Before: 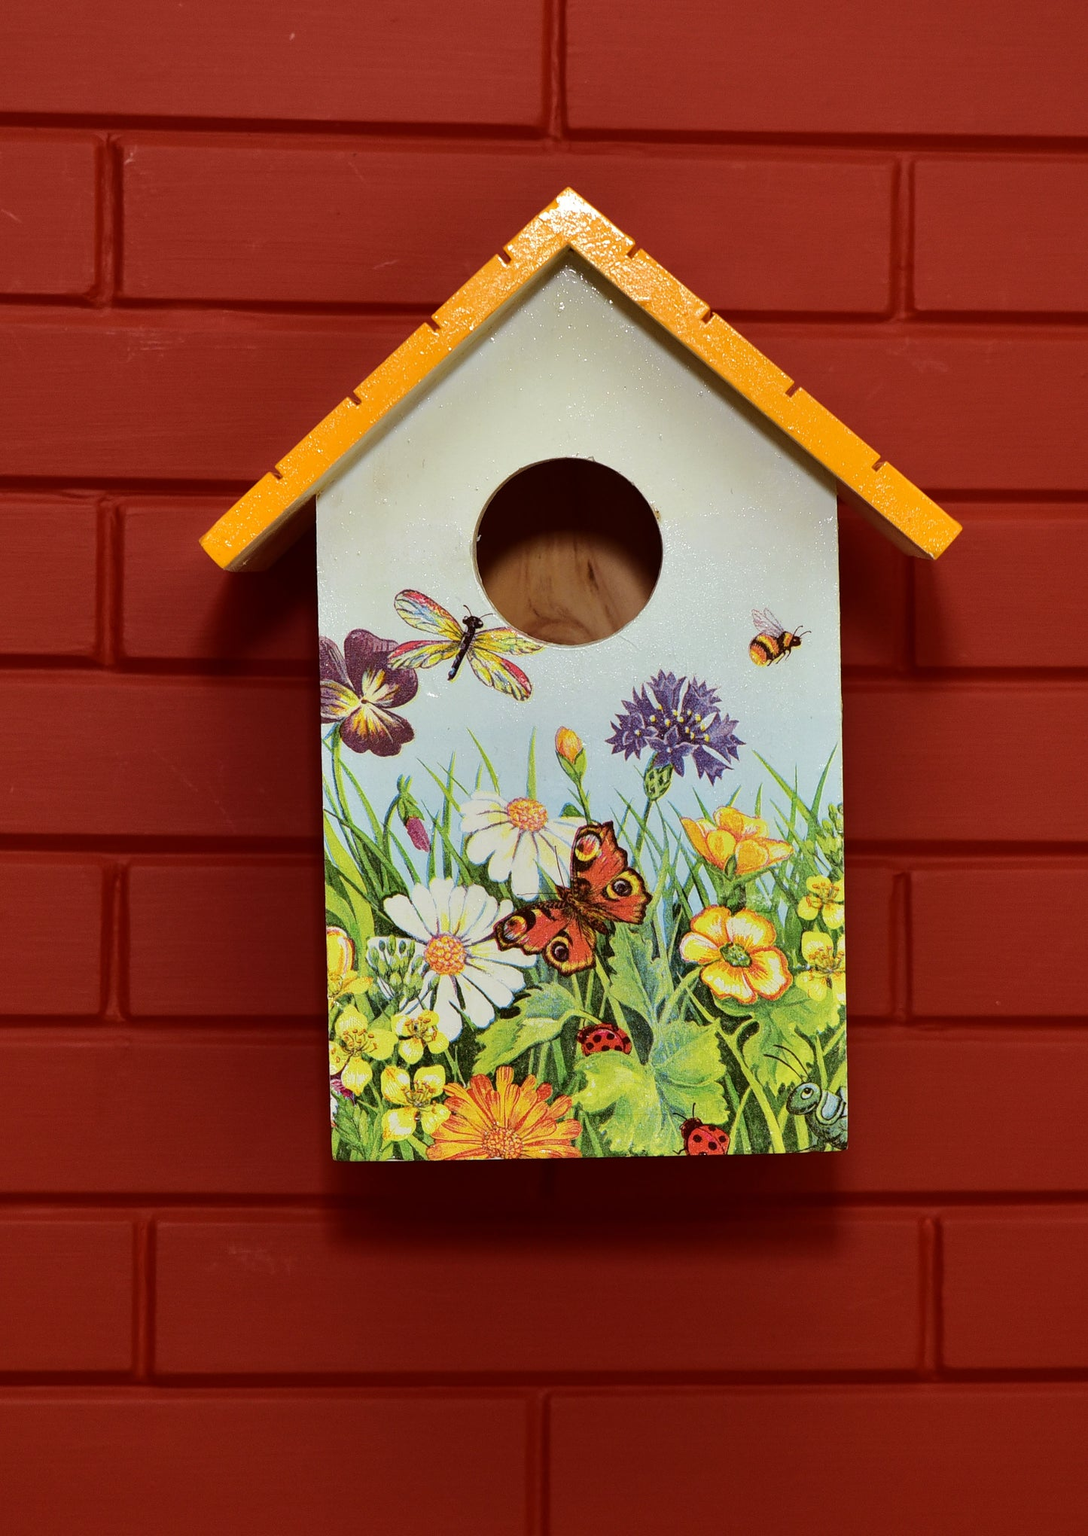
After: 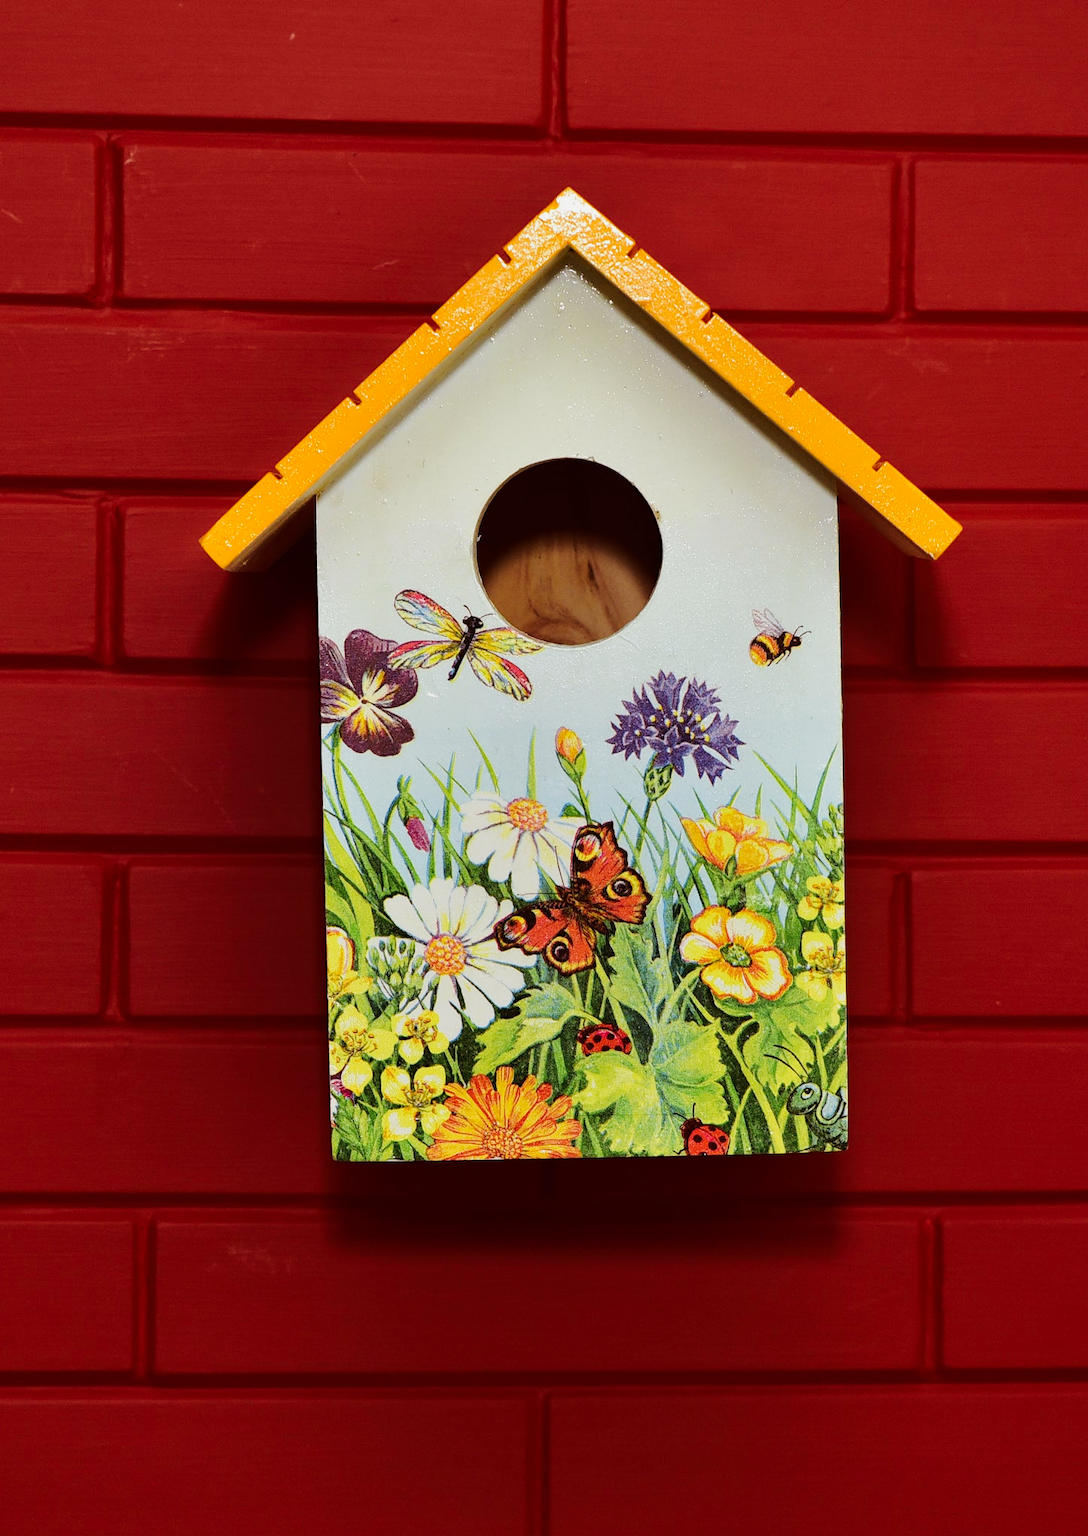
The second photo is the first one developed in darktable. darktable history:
tone curve: curves: ch0 [(0, 0) (0.087, 0.054) (0.281, 0.245) (0.506, 0.526) (0.8, 0.824) (0.994, 0.955)]; ch1 [(0, 0) (0.27, 0.195) (0.406, 0.435) (0.452, 0.474) (0.495, 0.5) (0.514, 0.508) (0.537, 0.556) (0.654, 0.689) (1, 1)]; ch2 [(0, 0) (0.269, 0.299) (0.459, 0.441) (0.498, 0.499) (0.523, 0.52) (0.551, 0.549) (0.633, 0.625) (0.659, 0.681) (0.718, 0.764) (1, 1)], preserve colors none
